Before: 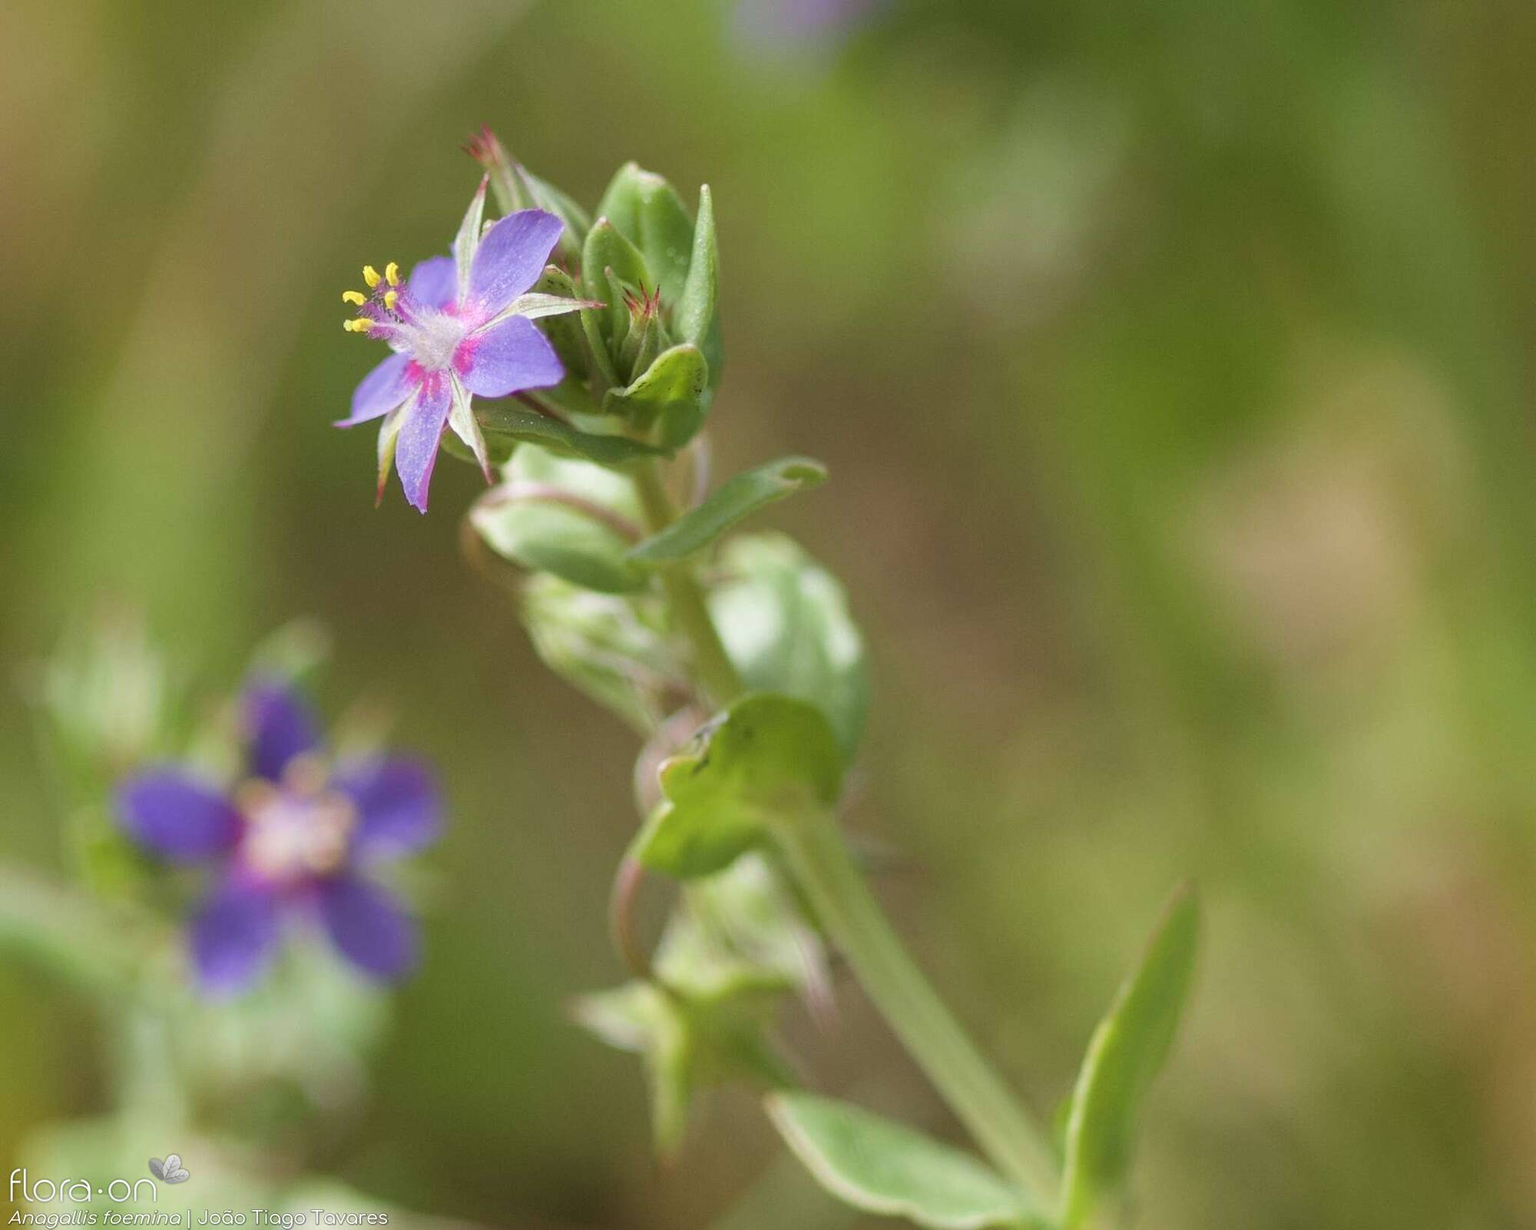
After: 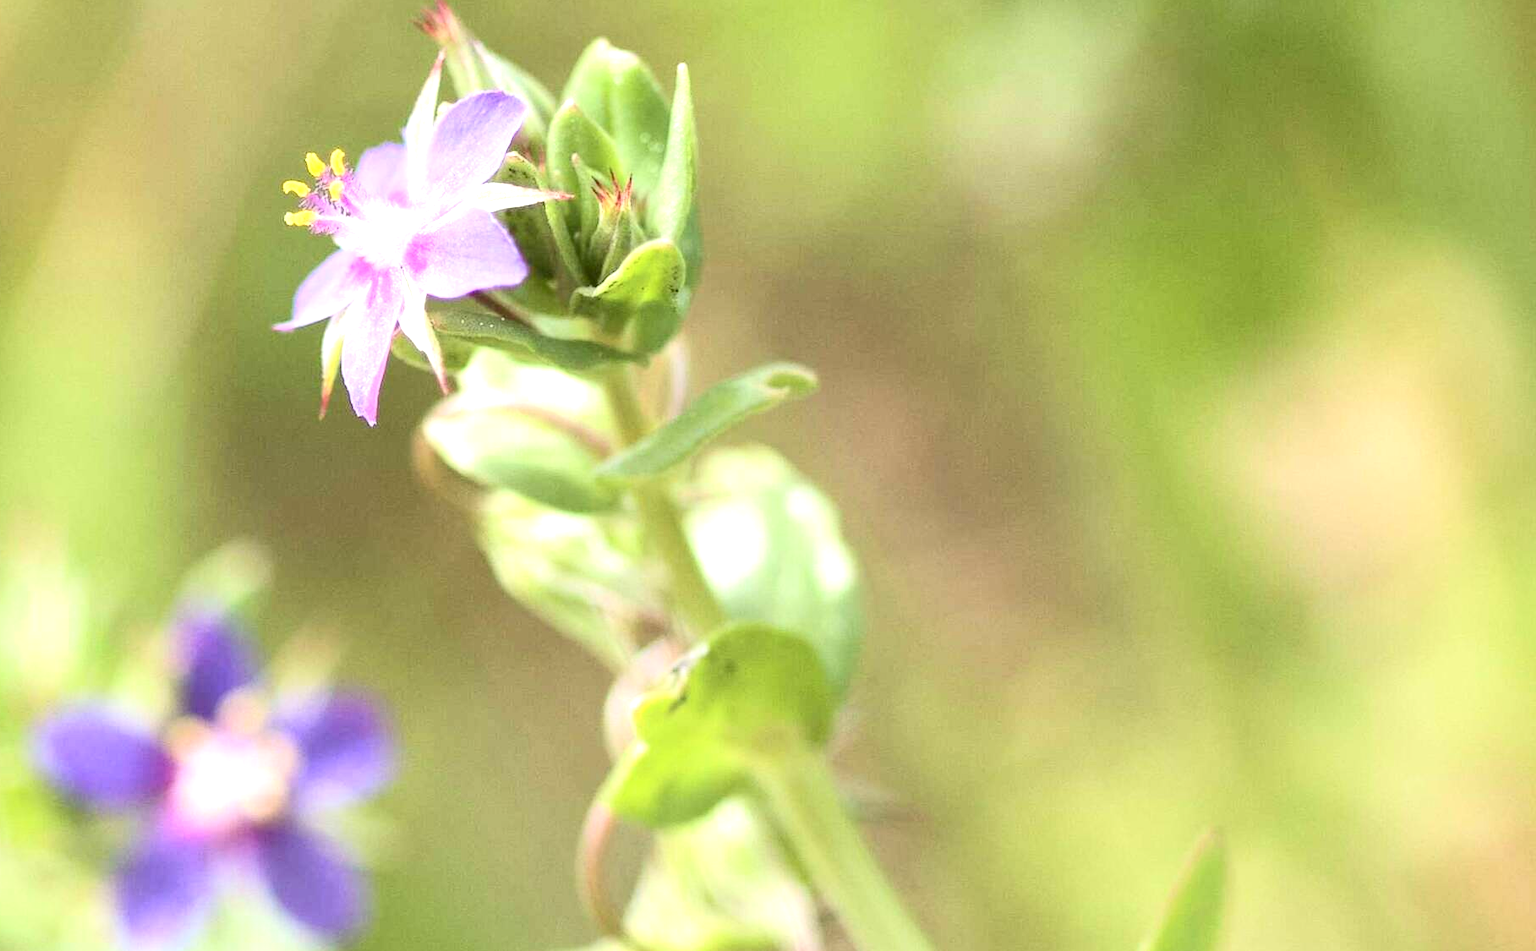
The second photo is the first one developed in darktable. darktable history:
crop: left 5.596%, top 10.314%, right 3.534%, bottom 19.395%
exposure: black level correction 0, exposure 1.2 EV, compensate exposure bias true, compensate highlight preservation false
contrast brightness saturation: contrast 0.22
